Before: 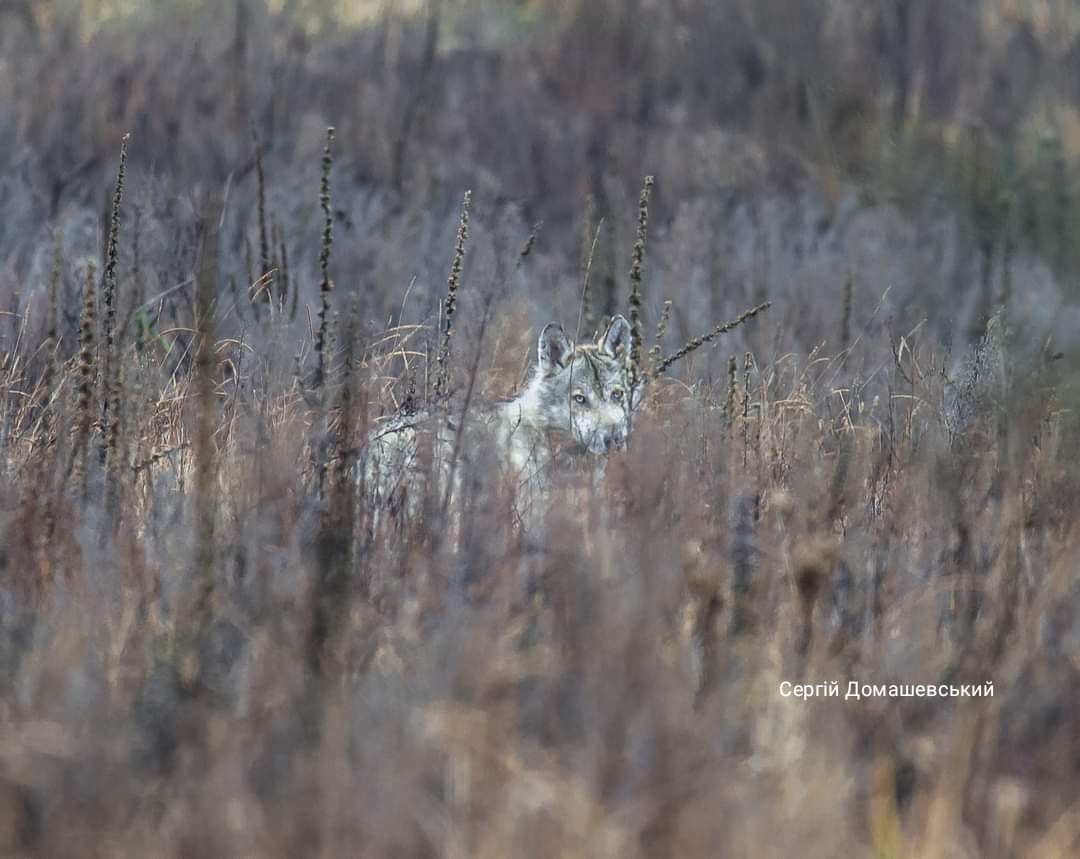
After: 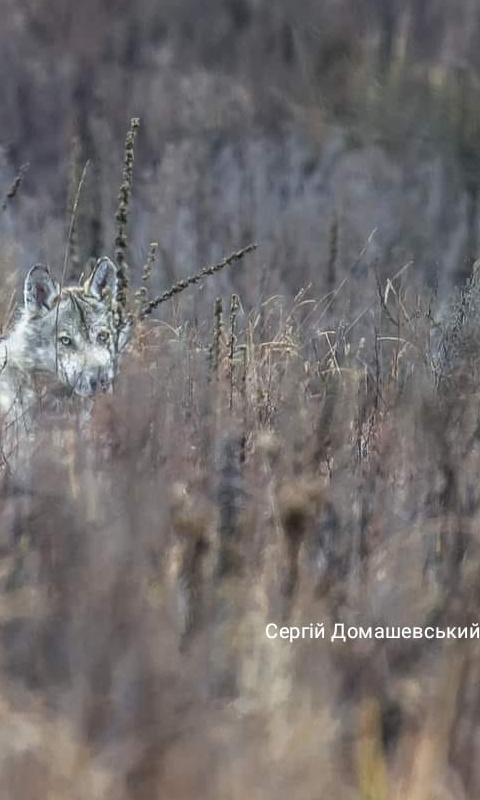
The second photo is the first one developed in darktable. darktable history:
local contrast: highlights 102%, shadows 101%, detail 119%, midtone range 0.2
color zones: curves: ch0 [(0, 0.465) (0.092, 0.596) (0.289, 0.464) (0.429, 0.453) (0.571, 0.464) (0.714, 0.455) (0.857, 0.462) (1, 0.465)]
crop: left 47.596%, top 6.775%, right 7.955%
